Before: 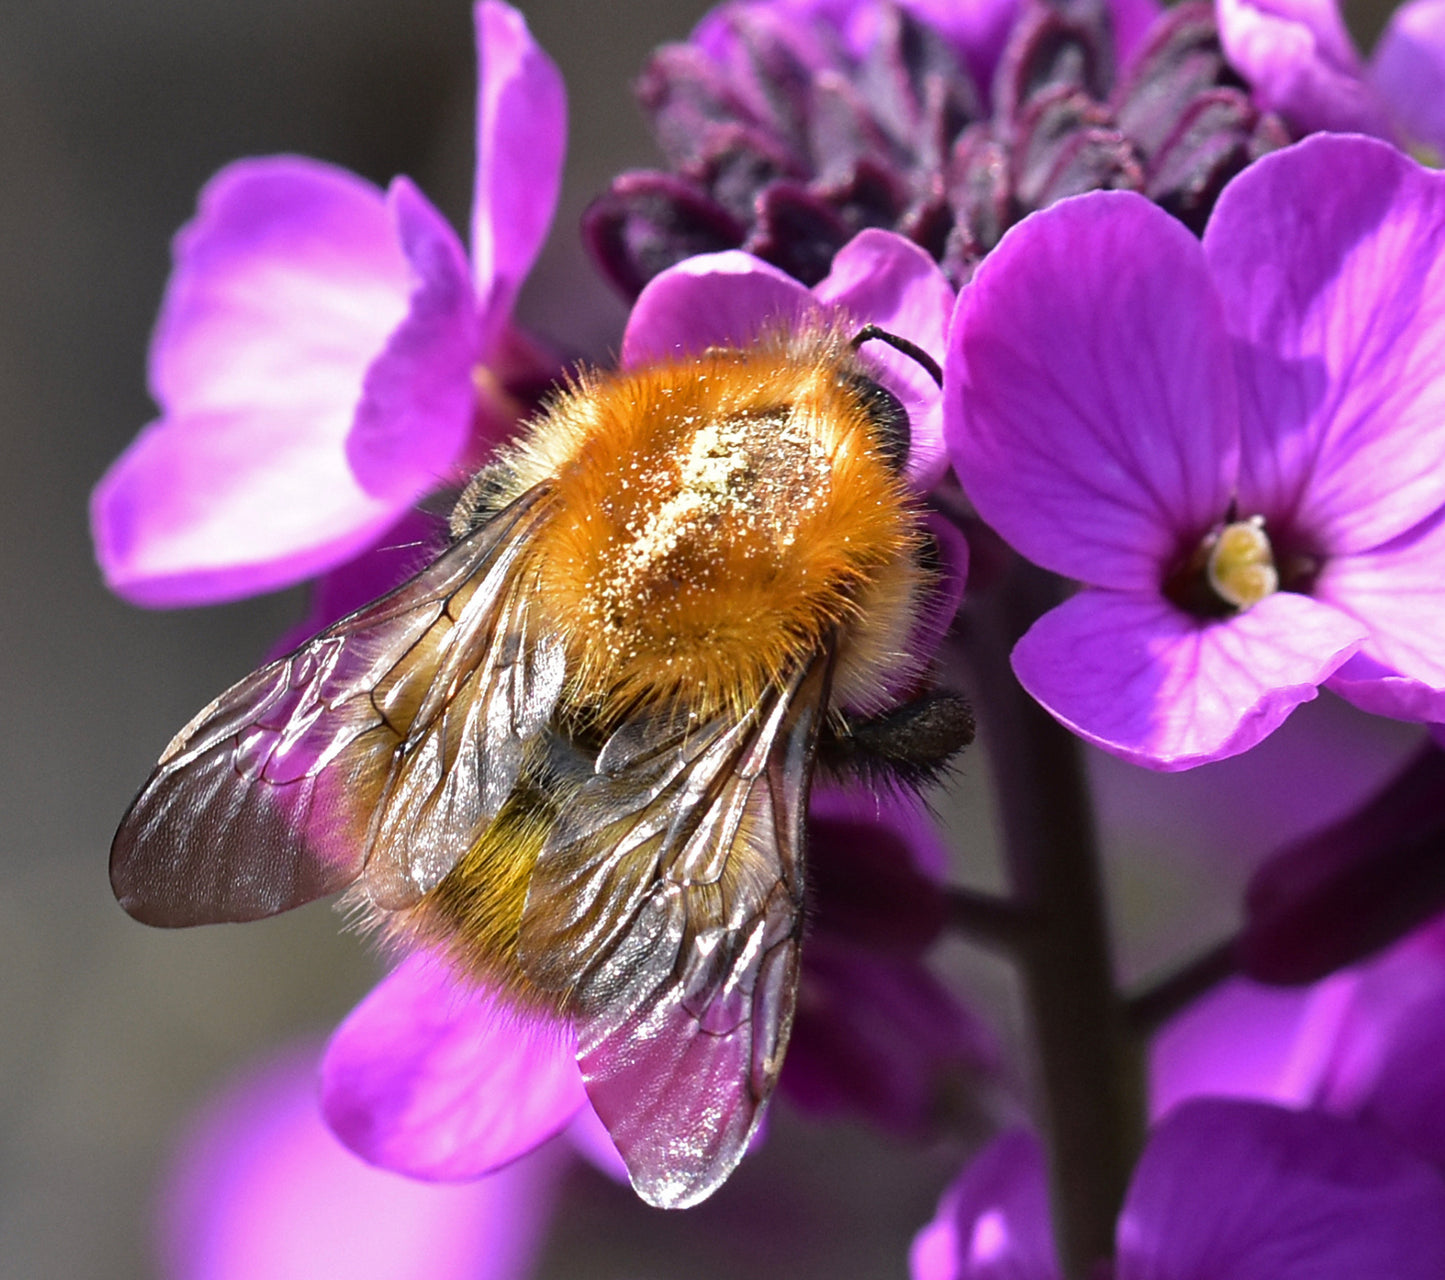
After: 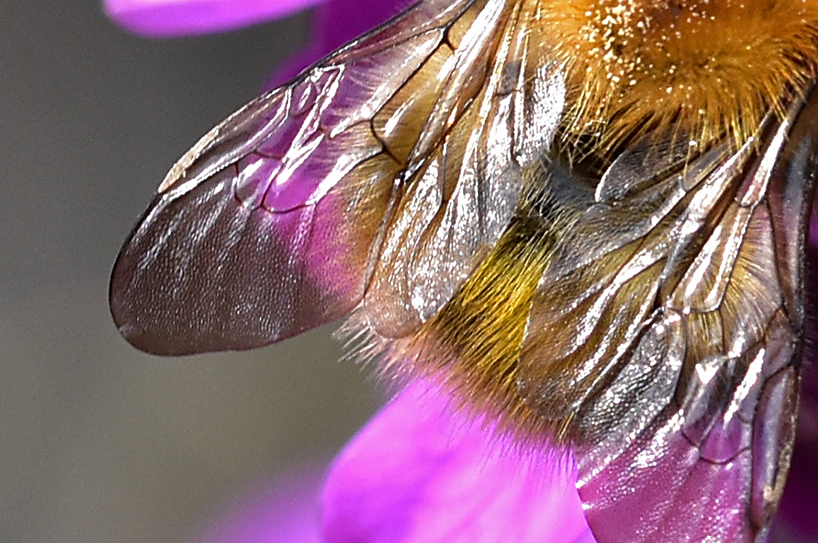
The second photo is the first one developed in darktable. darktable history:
crop: top 44.752%, right 43.346%, bottom 12.763%
sharpen: on, module defaults
